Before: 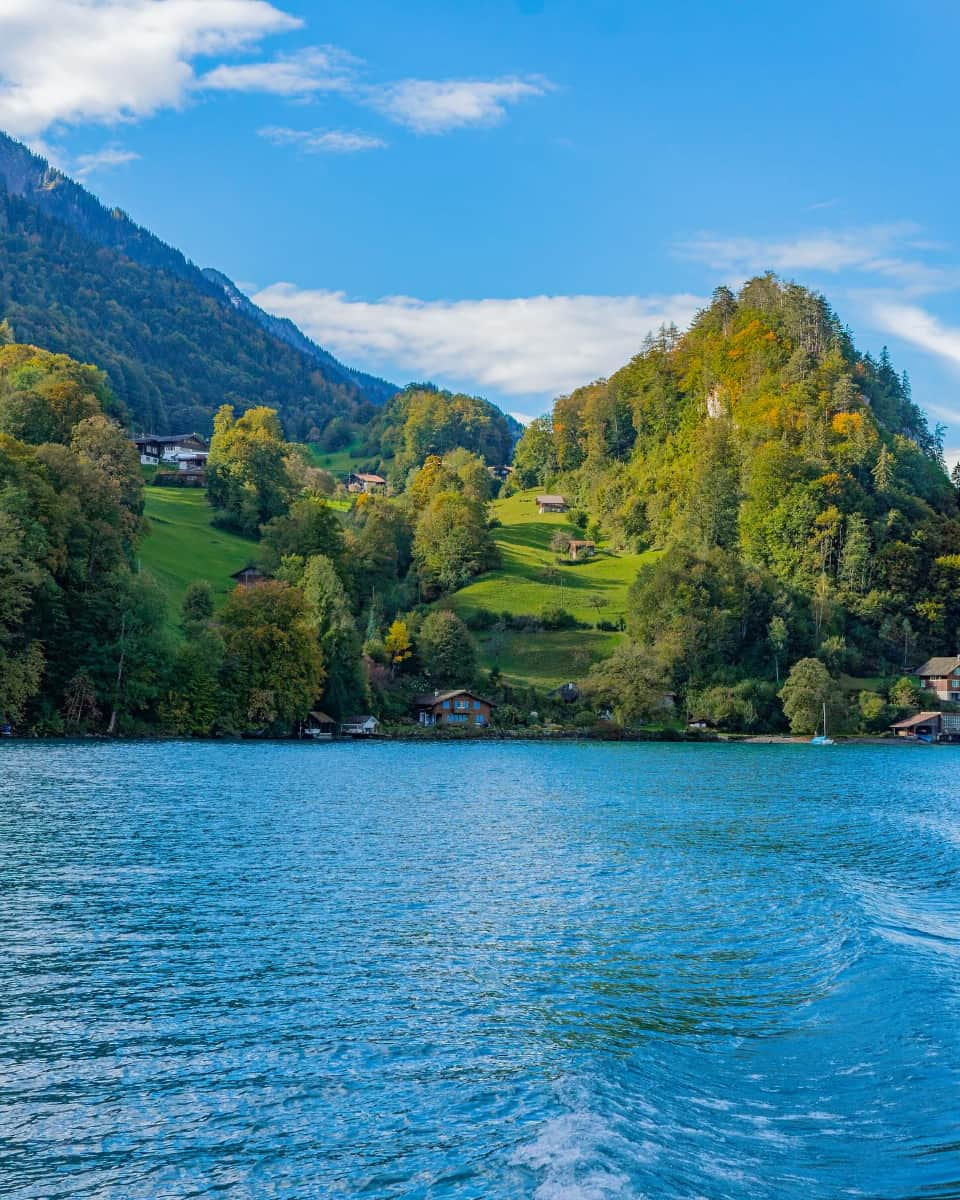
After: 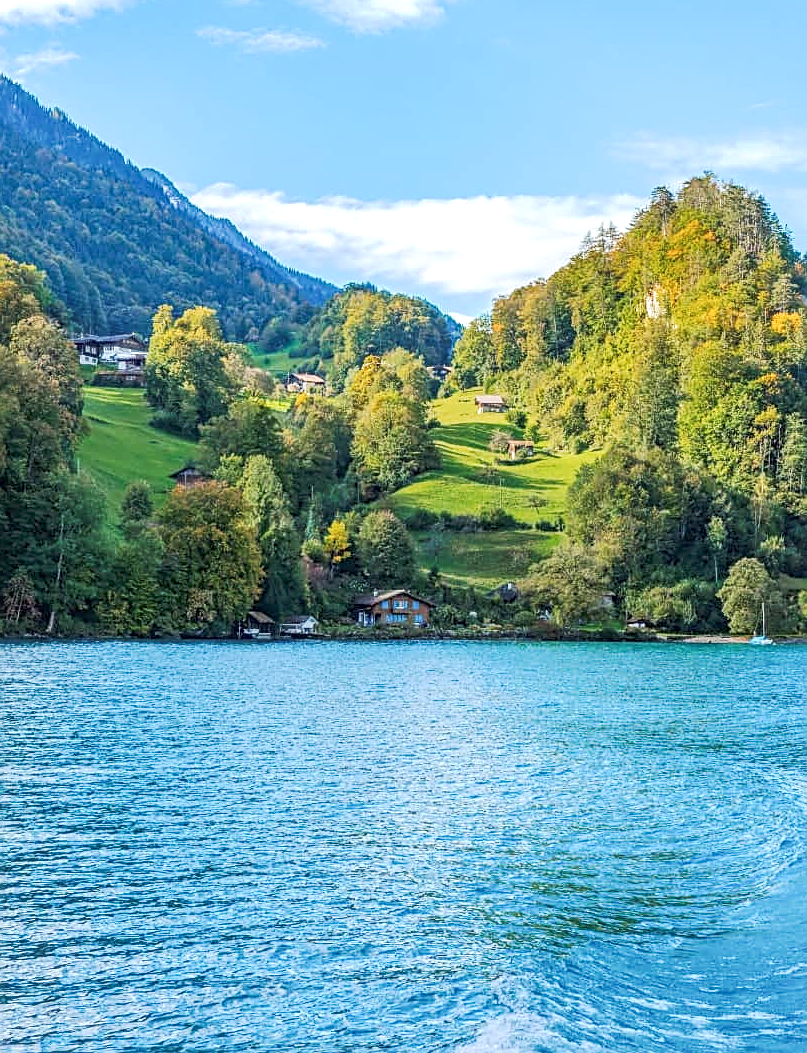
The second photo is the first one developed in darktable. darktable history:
sharpen: on, module defaults
exposure: exposure 0.576 EV, compensate highlight preservation false
tone curve: curves: ch0 [(0, 0) (0.003, 0.026) (0.011, 0.03) (0.025, 0.047) (0.044, 0.082) (0.069, 0.119) (0.1, 0.157) (0.136, 0.19) (0.177, 0.231) (0.224, 0.27) (0.277, 0.318) (0.335, 0.383) (0.399, 0.456) (0.468, 0.532) (0.543, 0.618) (0.623, 0.71) (0.709, 0.786) (0.801, 0.851) (0.898, 0.908) (1, 1)], preserve colors none
local contrast: on, module defaults
contrast brightness saturation: contrast 0.012, saturation -0.054
crop: left 6.384%, top 8.411%, right 9.534%, bottom 3.807%
